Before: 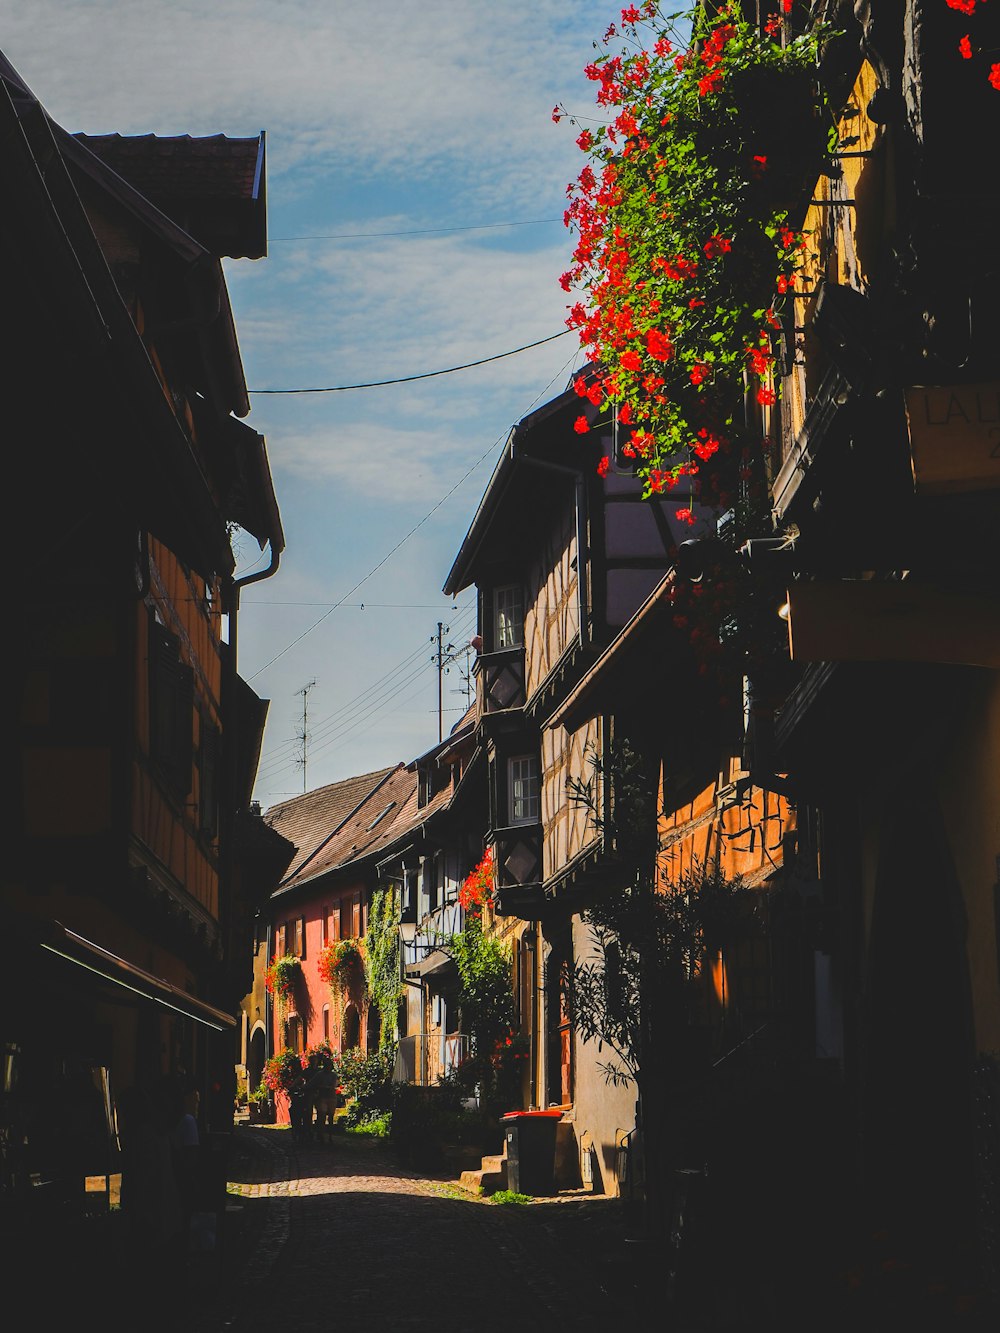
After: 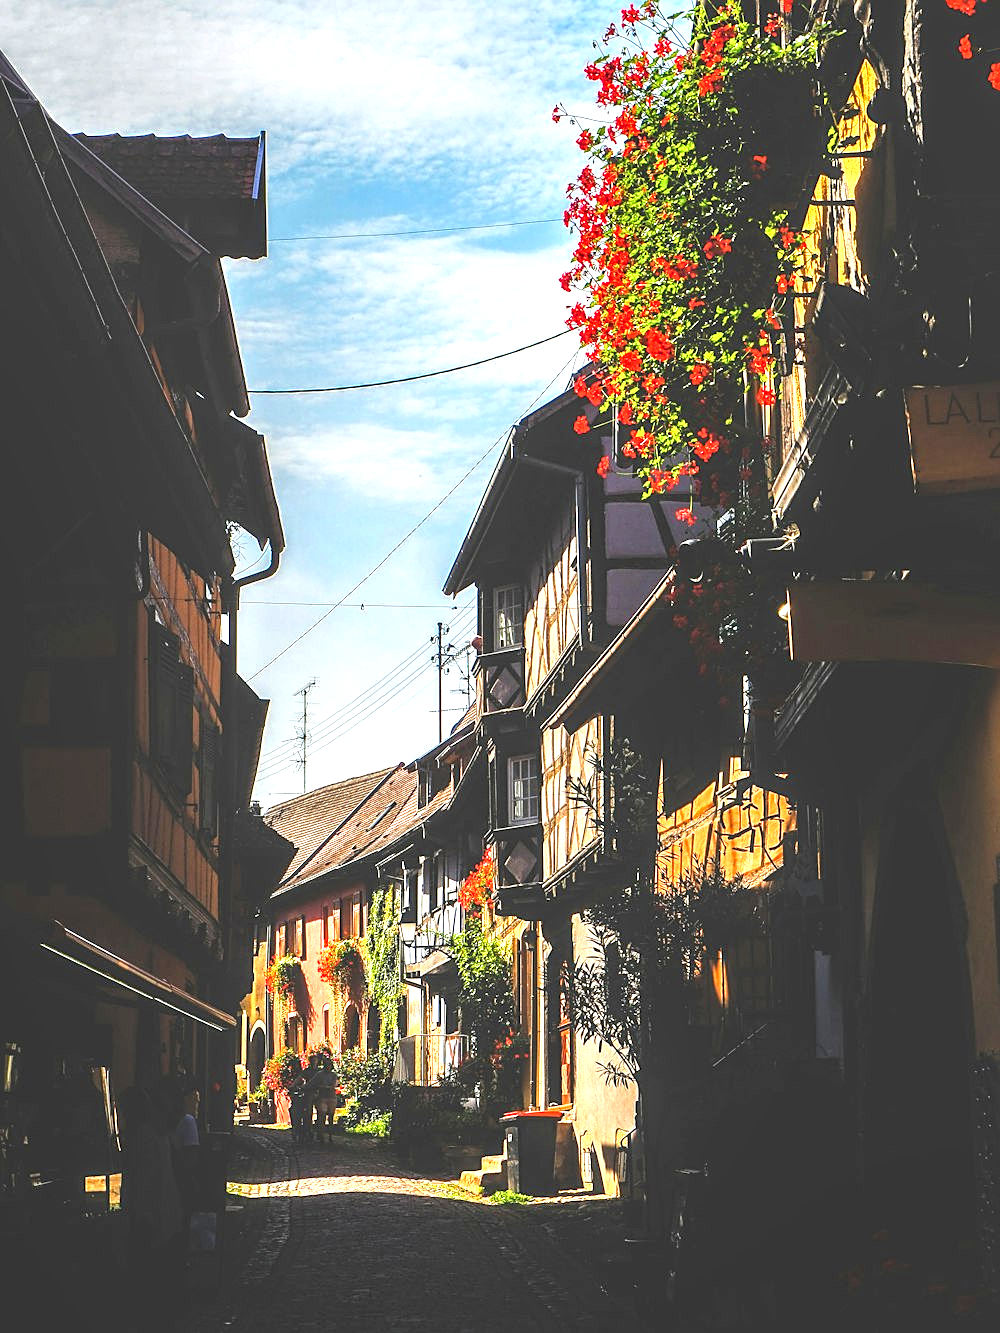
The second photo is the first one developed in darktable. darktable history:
exposure: black level correction 0, exposure 1.35 EV, compensate exposure bias true, compensate highlight preservation false
sharpen: on, module defaults
rotate and perspective: crop left 0, crop top 0
local contrast: highlights 61%, detail 143%, midtone range 0.428
